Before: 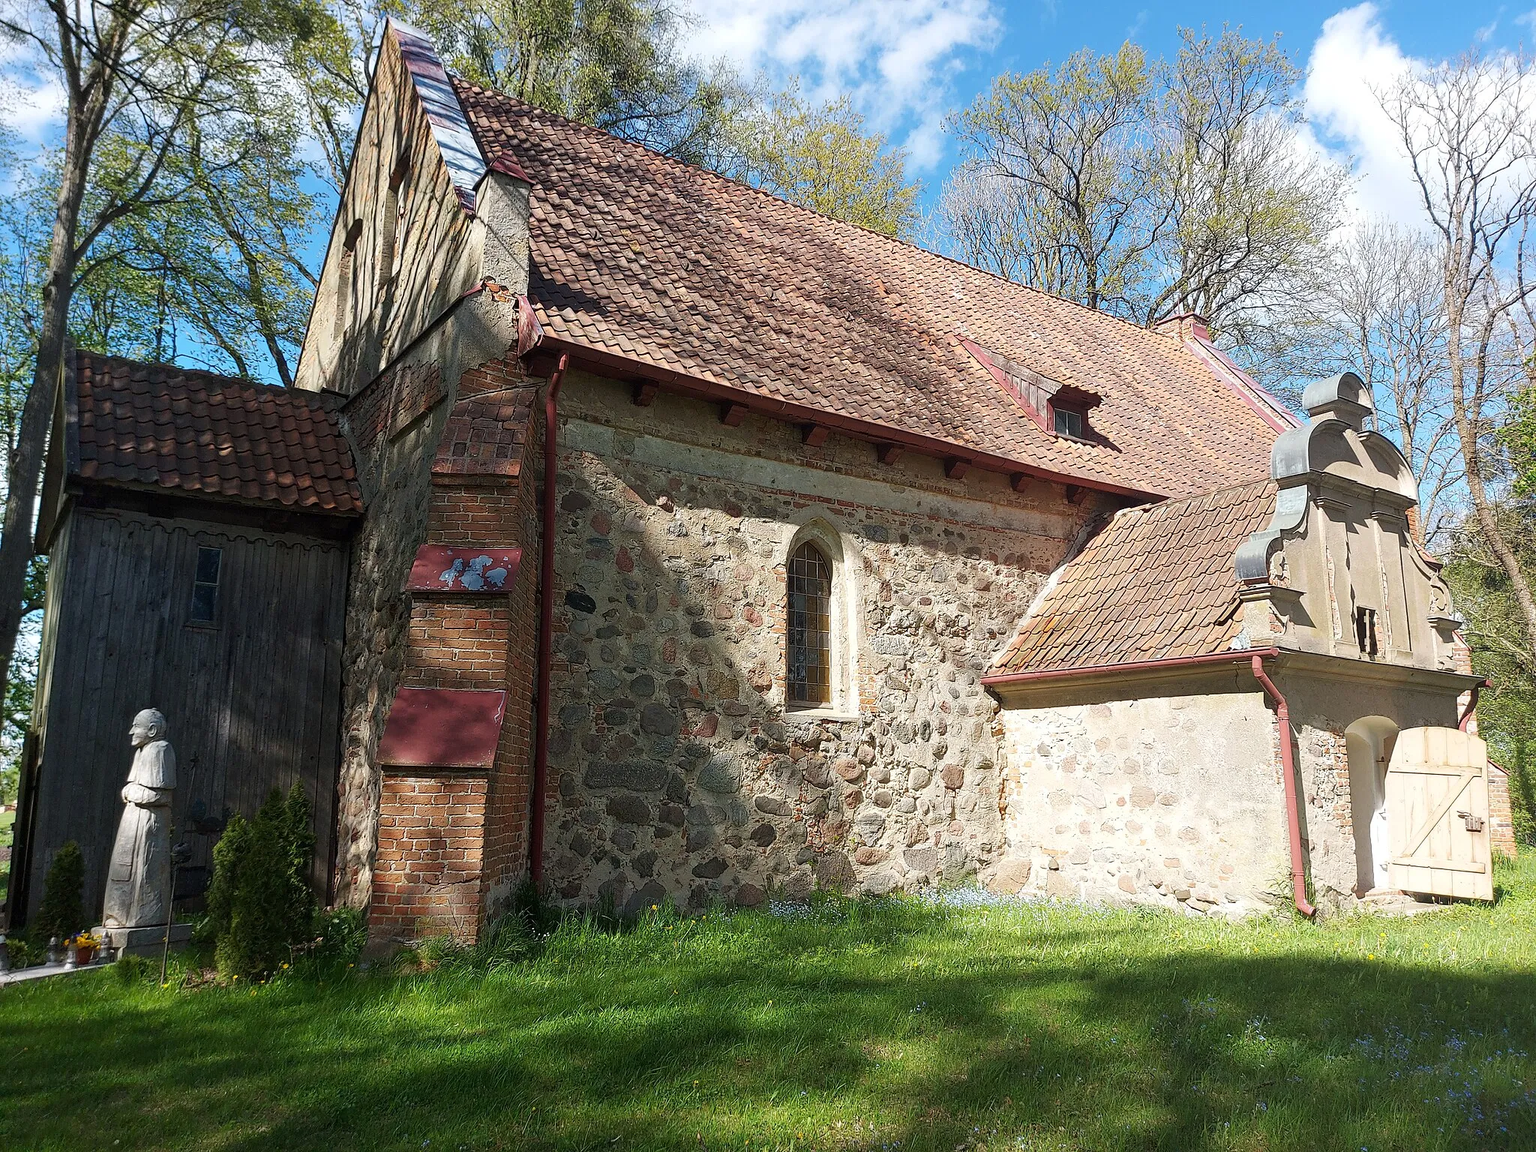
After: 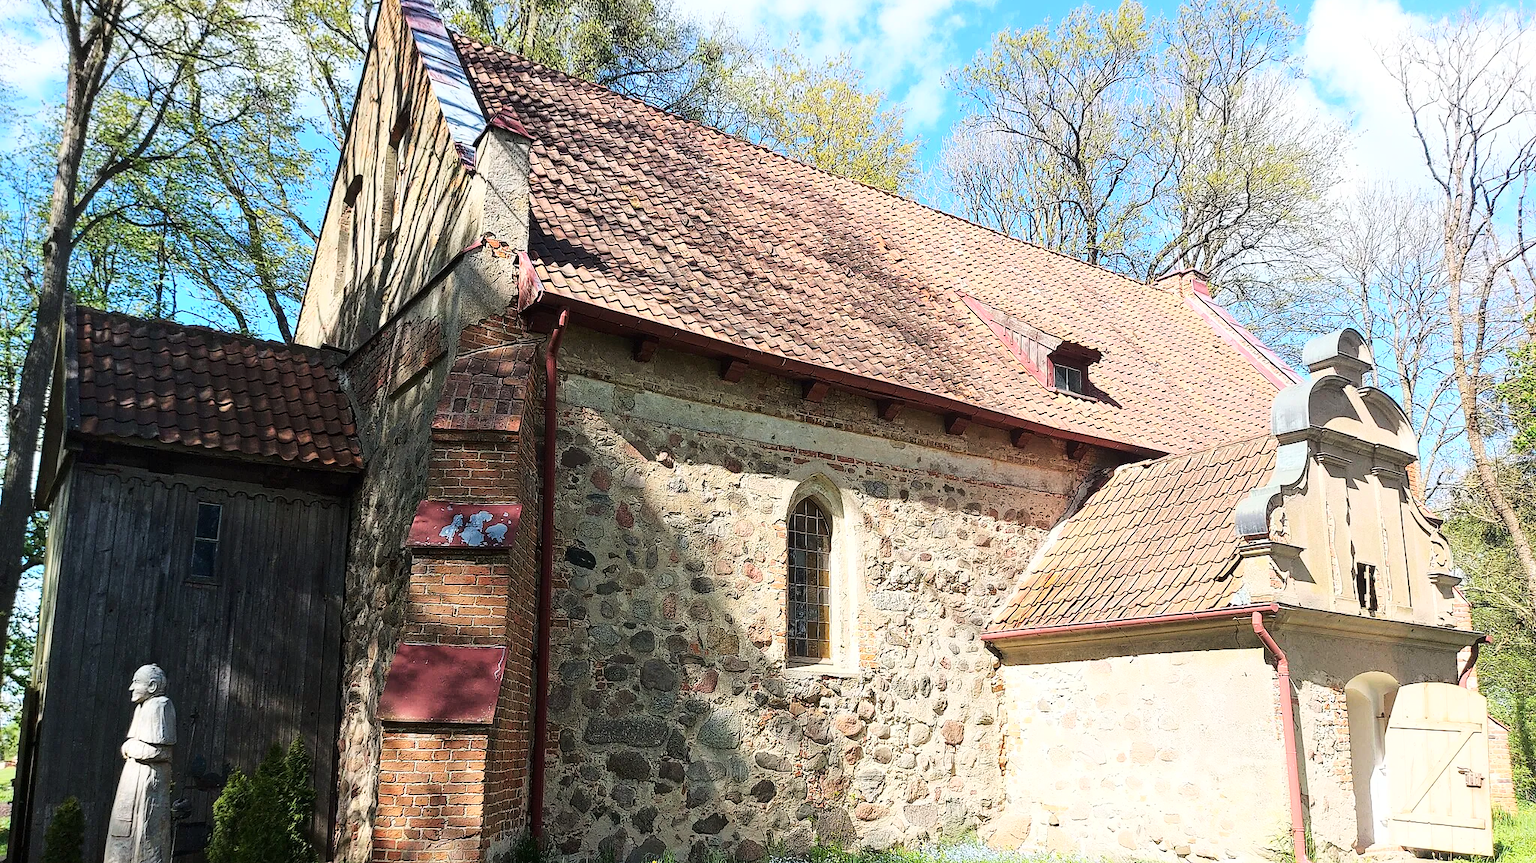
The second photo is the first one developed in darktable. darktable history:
base curve: curves: ch0 [(0, 0) (0.028, 0.03) (0.121, 0.232) (0.46, 0.748) (0.859, 0.968) (1, 1)]
crop: top 3.868%, bottom 21.185%
